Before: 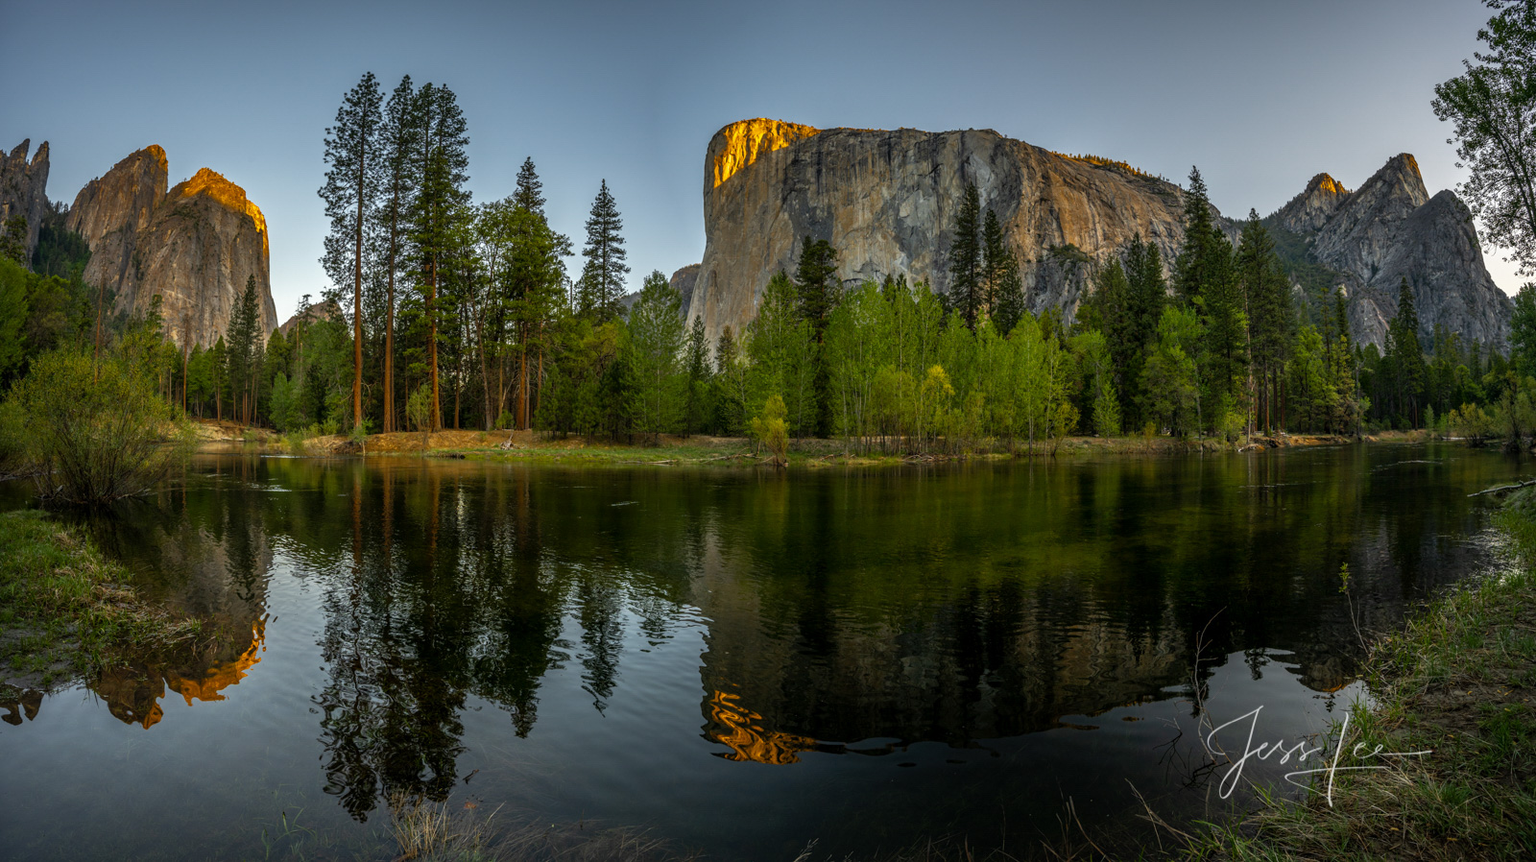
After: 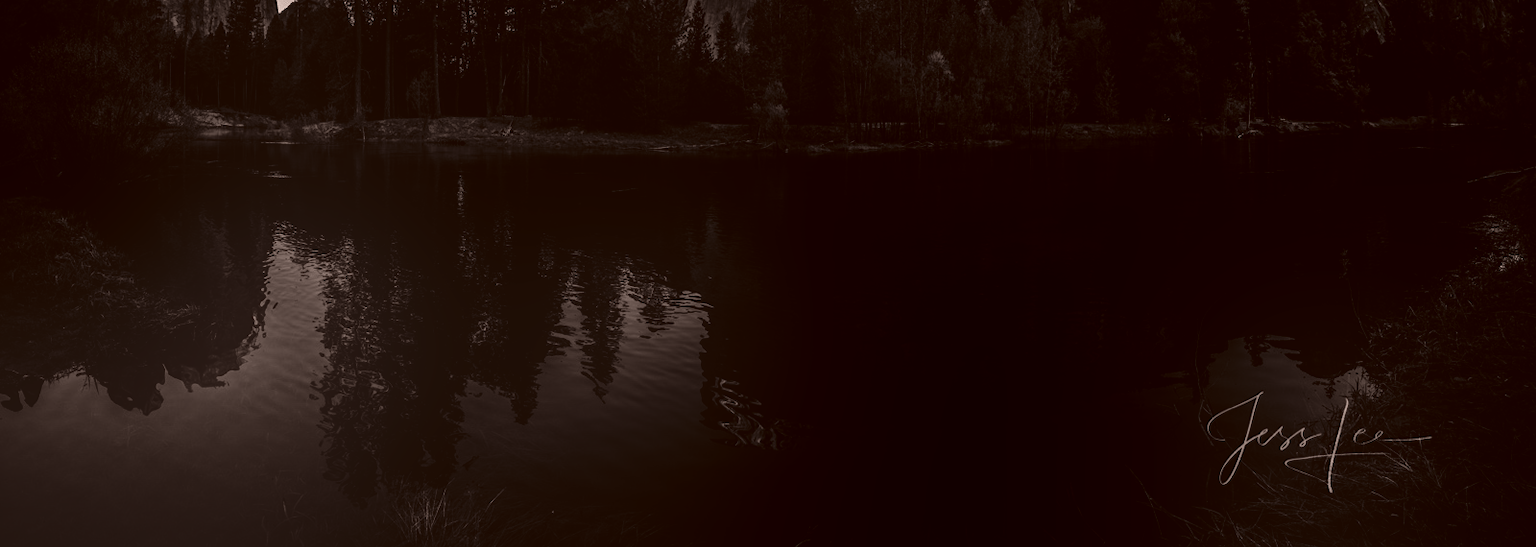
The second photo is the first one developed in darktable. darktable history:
tone equalizer: -8 EV -0.417 EV, -7 EV -0.389 EV, -6 EV -0.333 EV, -5 EV -0.222 EV, -3 EV 0.222 EV, -2 EV 0.333 EV, -1 EV 0.389 EV, +0 EV 0.417 EV, edges refinement/feathering 500, mask exposure compensation -1.57 EV, preserve details no
graduated density: hue 238.83°, saturation 50%
crop and rotate: top 36.435%
color correction: highlights a* 10.21, highlights b* 9.79, shadows a* 8.61, shadows b* 7.88, saturation 0.8
bloom: size 25%, threshold 5%, strength 90%
contrast brightness saturation: contrast 0.02, brightness -1, saturation -1
base curve: curves: ch0 [(0, 0) (0.262, 0.32) (0.722, 0.705) (1, 1)]
